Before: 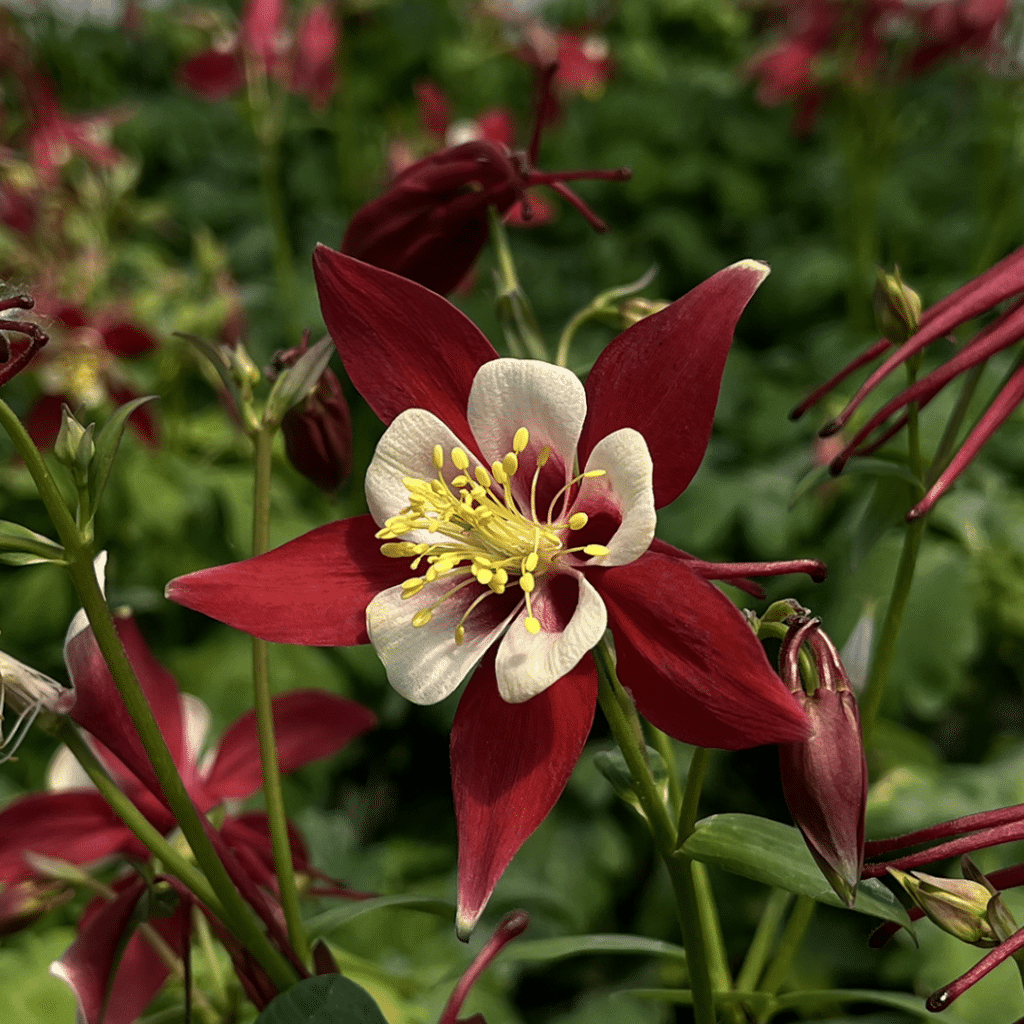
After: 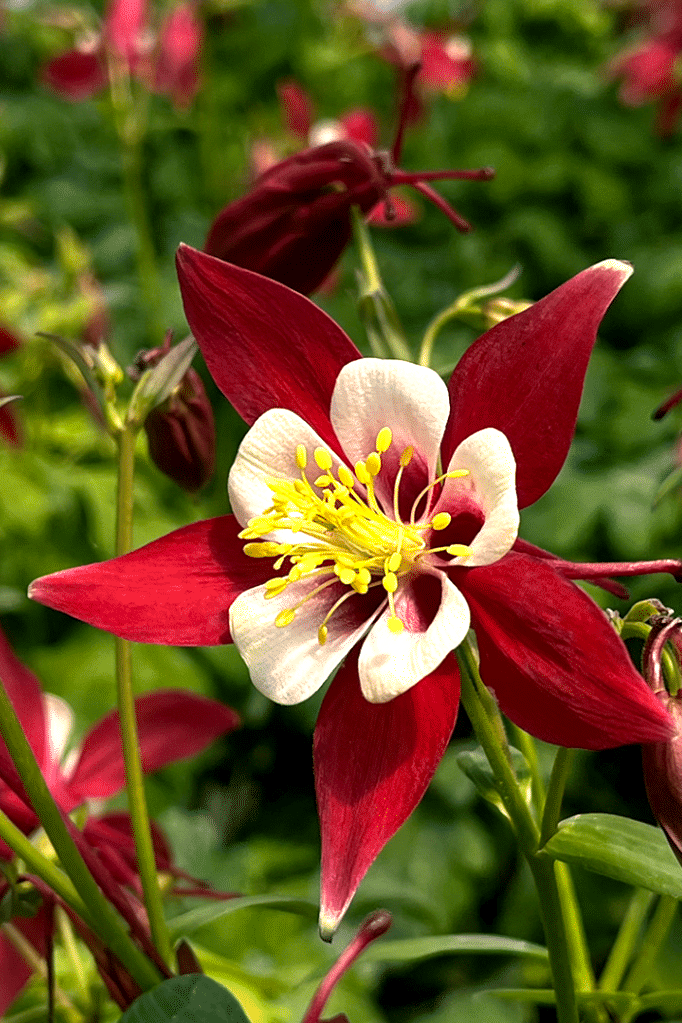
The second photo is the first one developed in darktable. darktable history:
color balance rgb: shadows lift › chroma 2%, shadows lift › hue 217.2°, power › chroma 0.25%, power › hue 60°, highlights gain › chroma 1.5%, highlights gain › hue 309.6°, global offset › luminance -0.25%, perceptual saturation grading › global saturation 15%, global vibrance 15%
crop and rotate: left 13.409%, right 19.924%
exposure: black level correction 0, exposure 1 EV, compensate exposure bias true, compensate highlight preservation false
